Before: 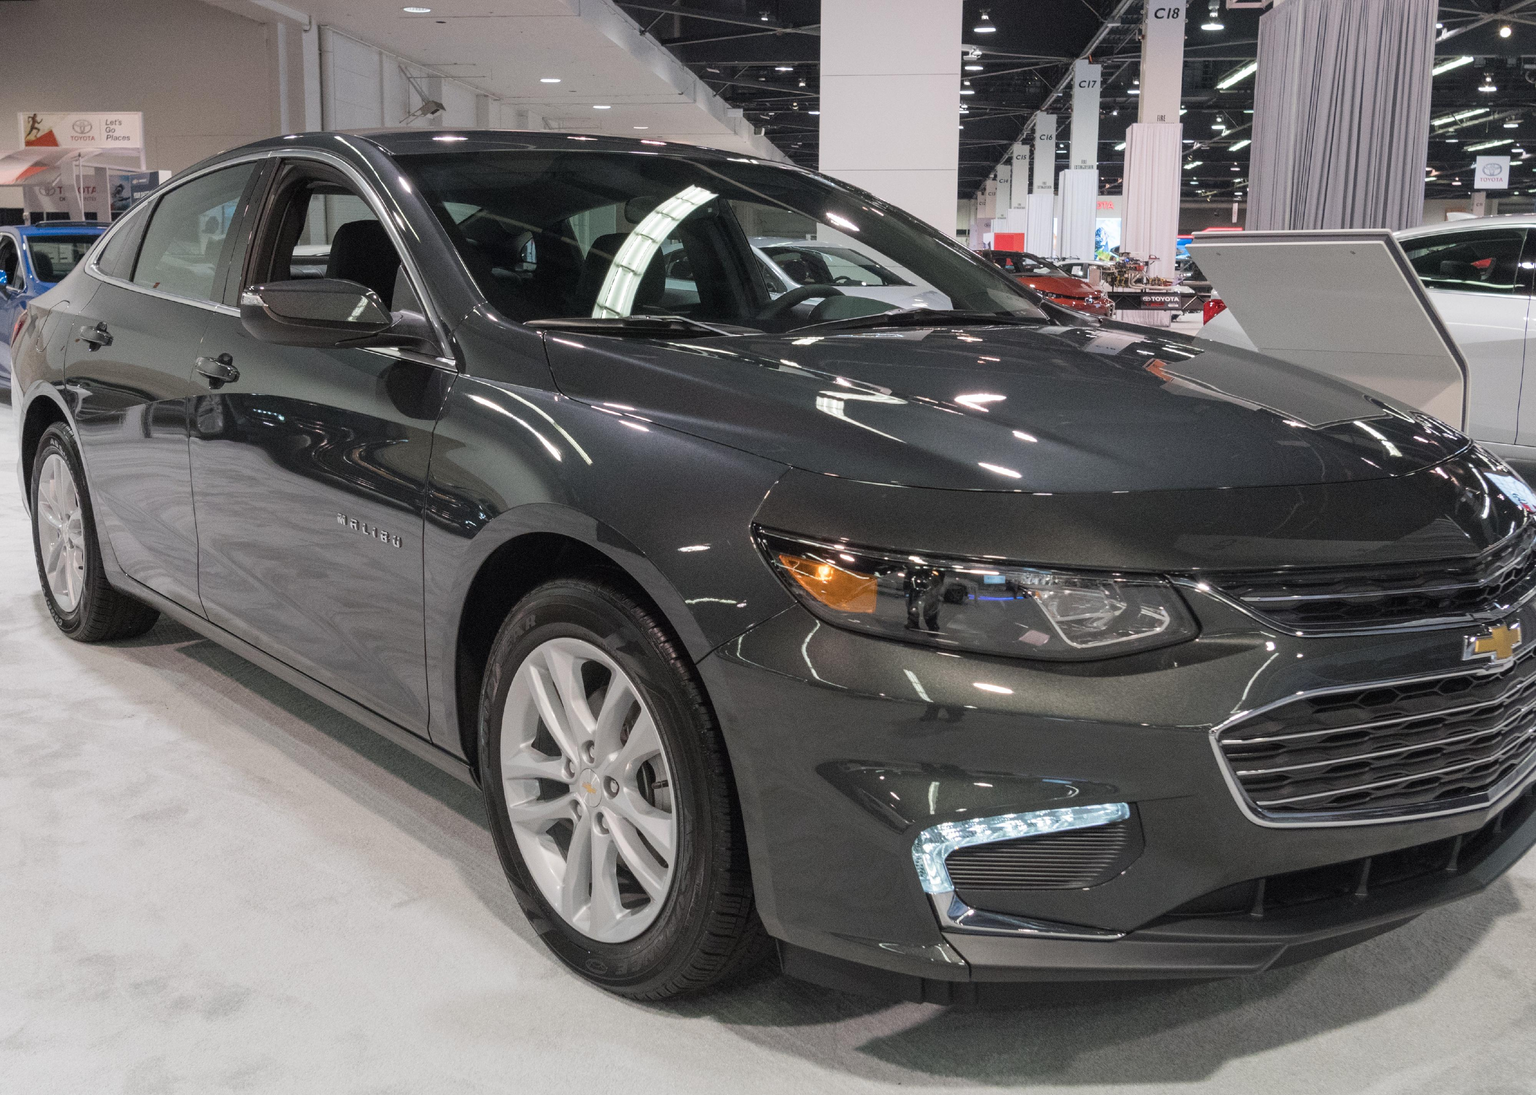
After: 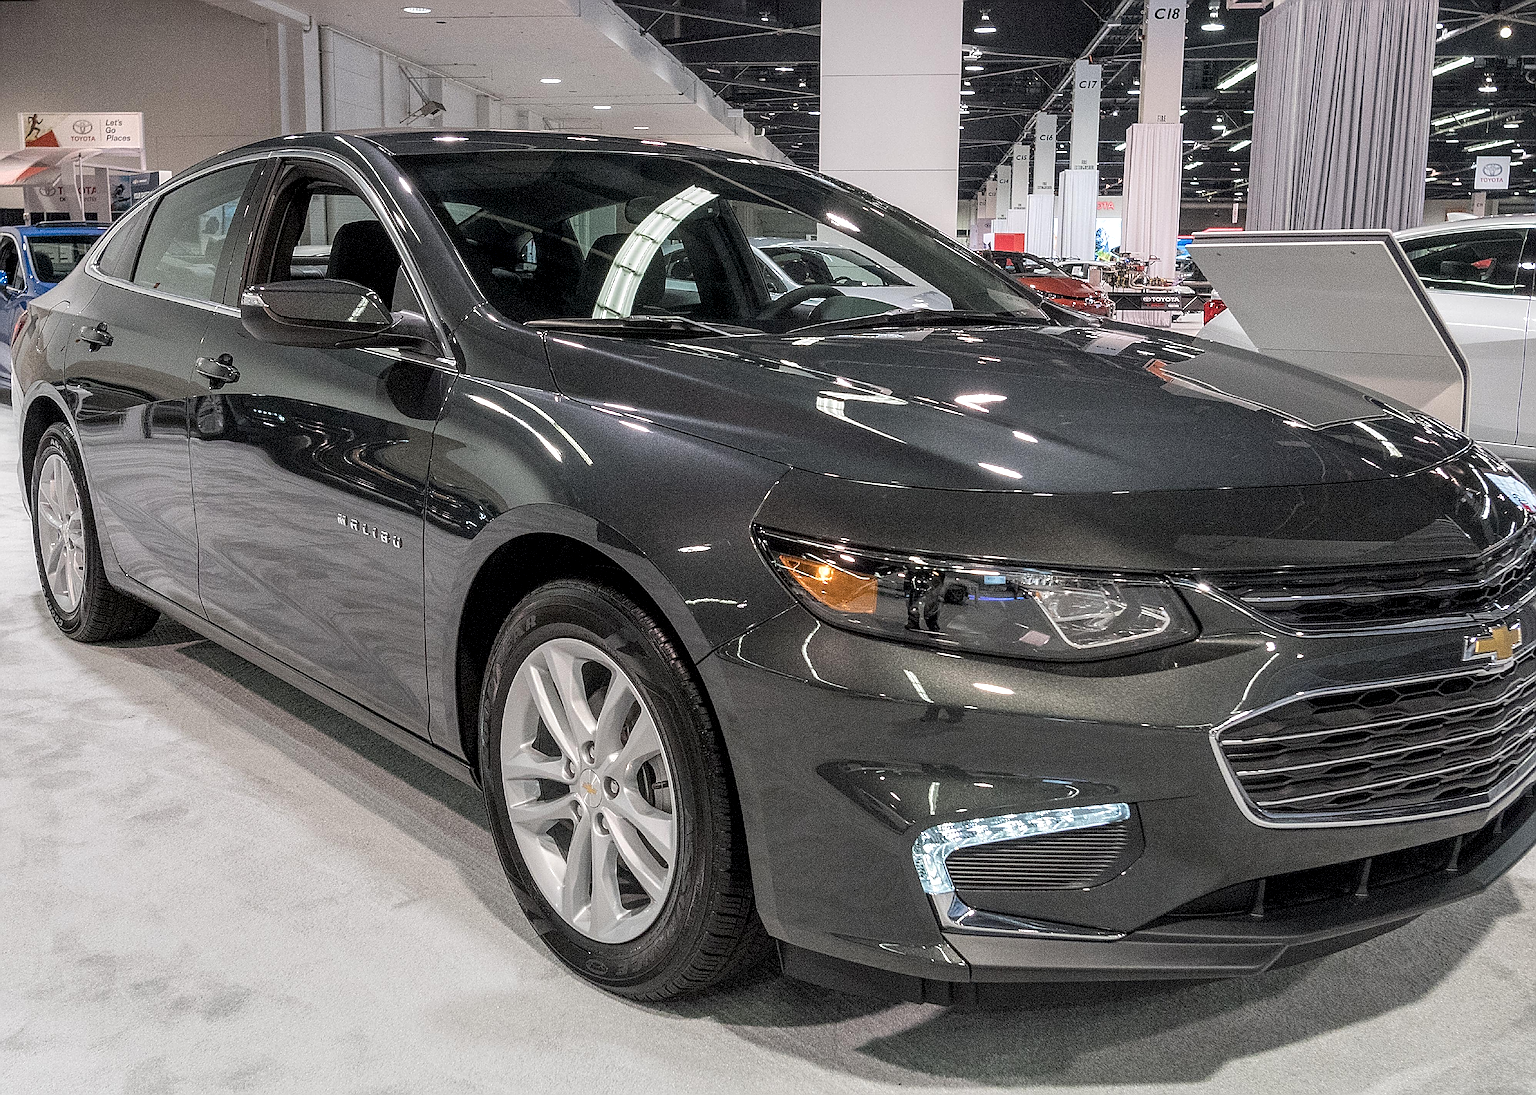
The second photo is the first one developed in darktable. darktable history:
sharpen: amount 1.997
local contrast: detail 150%
